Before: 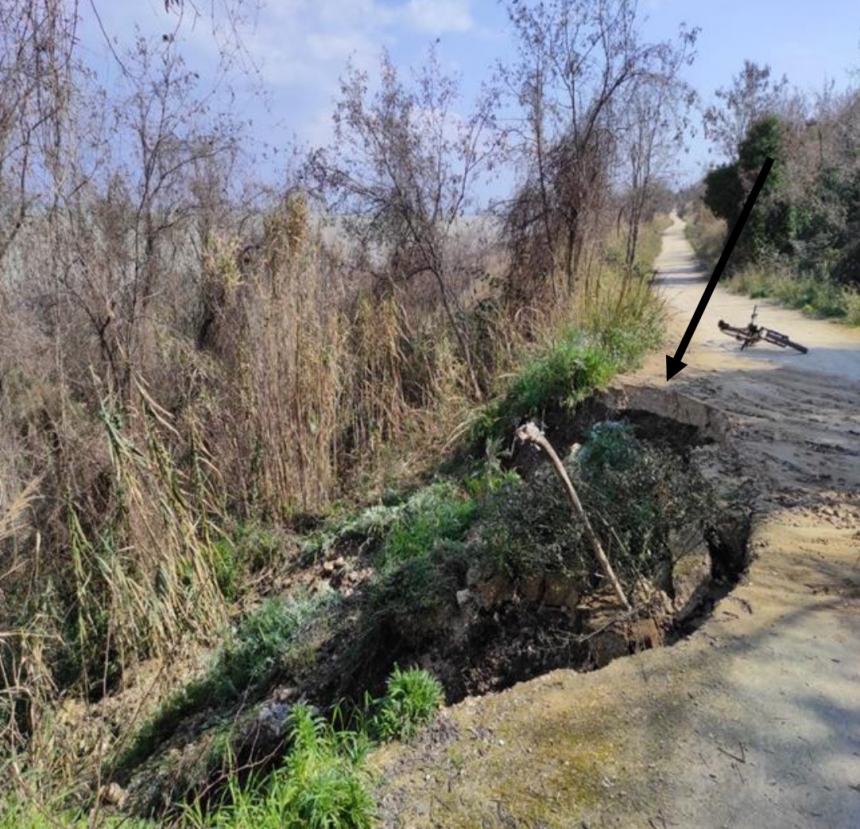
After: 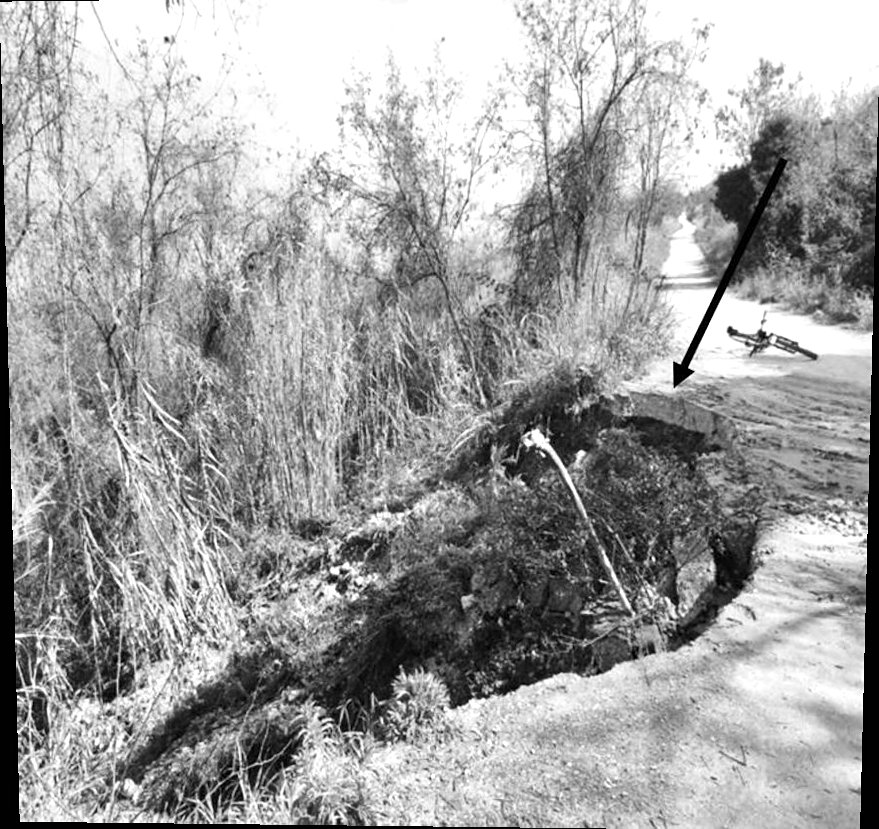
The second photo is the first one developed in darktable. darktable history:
sharpen: amount 0.2
monochrome: on, module defaults
contrast brightness saturation: contrast 0.1, saturation -0.36
rotate and perspective: lens shift (vertical) 0.048, lens shift (horizontal) -0.024, automatic cropping off
white balance: red 0.986, blue 1.01
crop: top 1.049%, right 0.001%
exposure: black level correction 0, exposure 1 EV, compensate exposure bias true, compensate highlight preservation false
